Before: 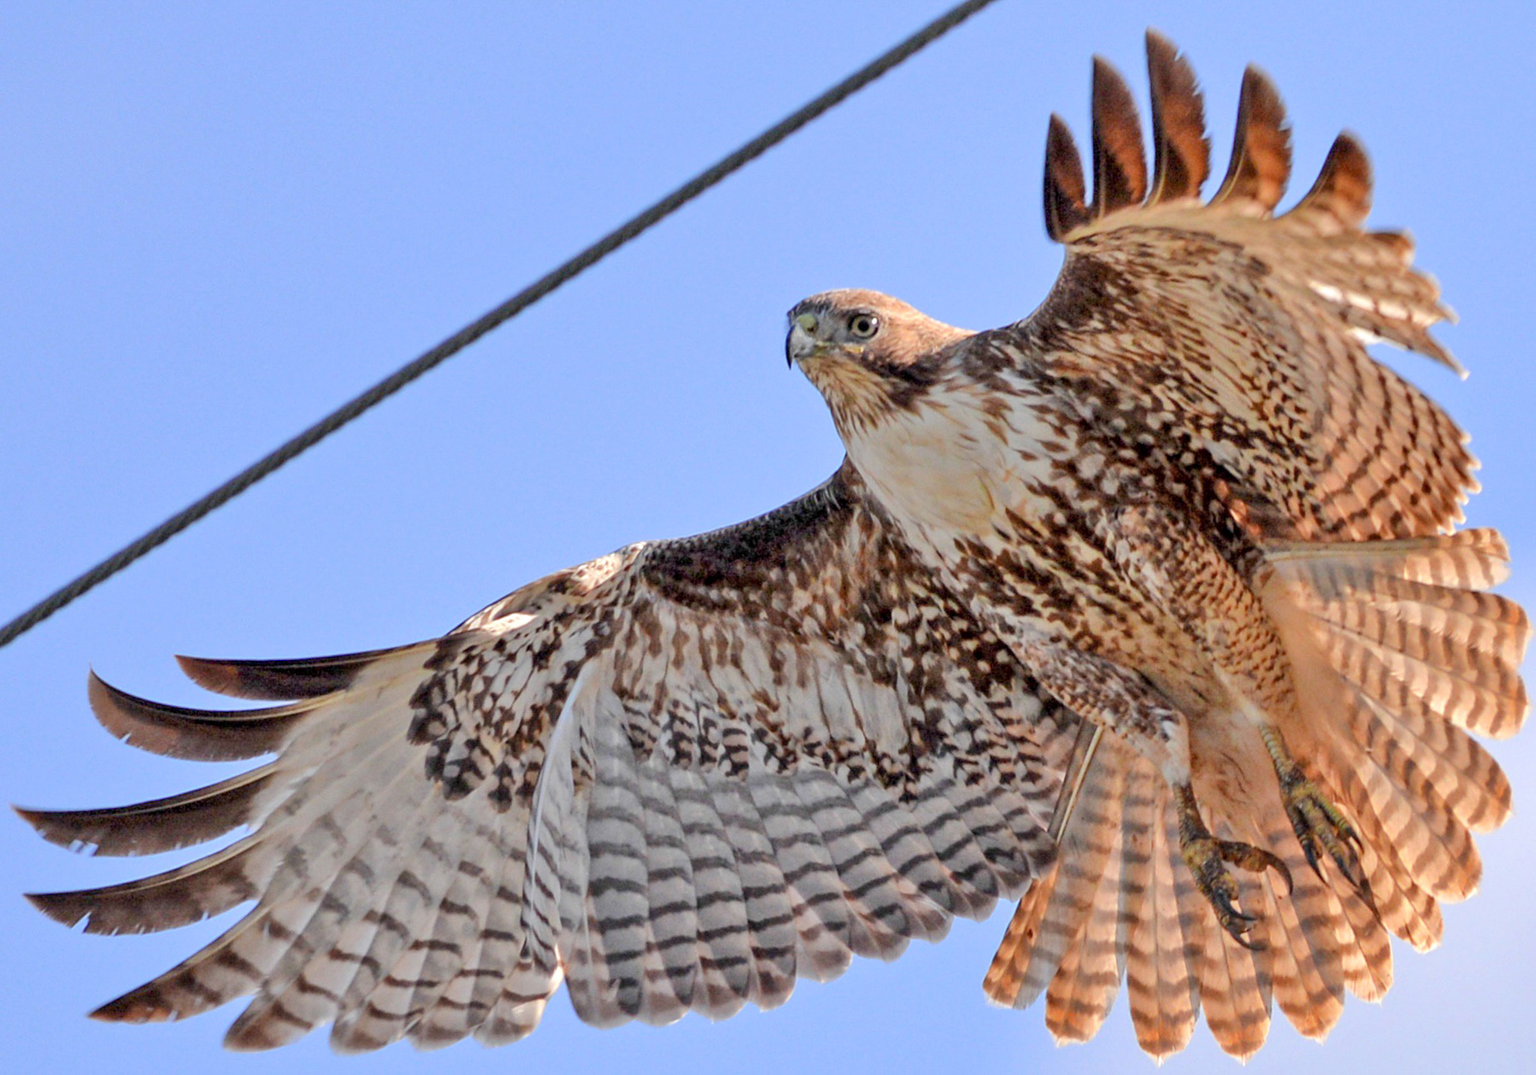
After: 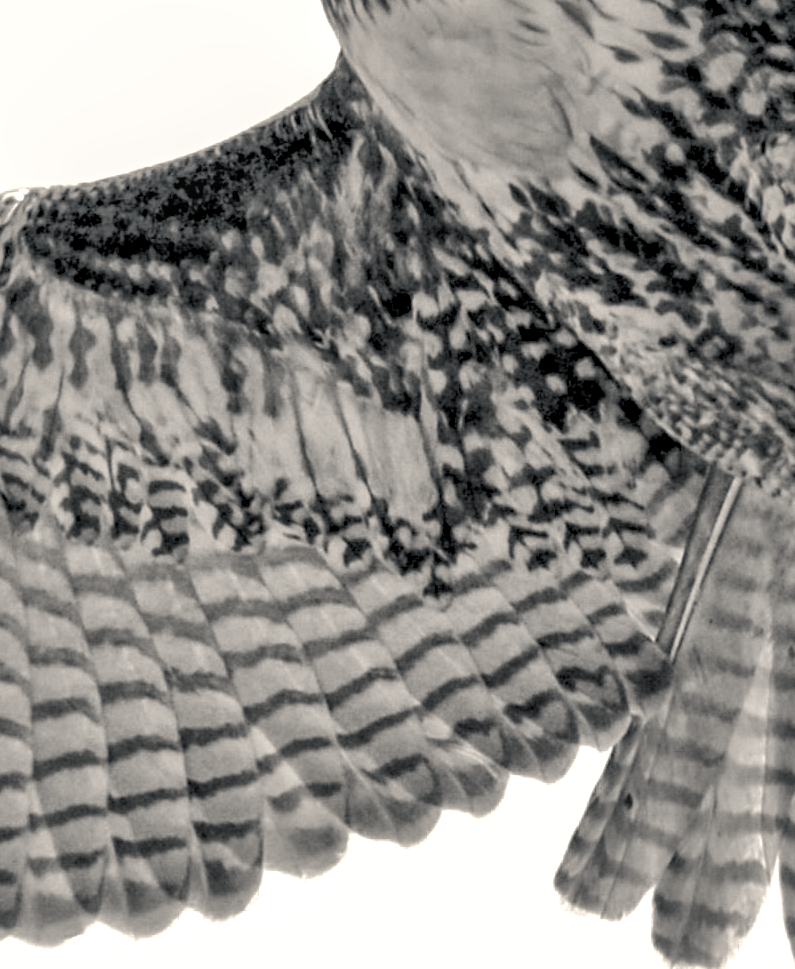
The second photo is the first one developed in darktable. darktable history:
color calibration: output gray [0.21, 0.42, 0.37, 0], gray › normalize channels true, illuminant same as pipeline (D50), adaptation XYZ, x 0.346, y 0.359, gamut compression 0
crop: left 40.878%, top 39.176%, right 25.993%, bottom 3.081%
white balance: red 0.766, blue 1.537
color zones: curves: ch0 [(0.254, 0.492) (0.724, 0.62)]; ch1 [(0.25, 0.528) (0.719, 0.796)]; ch2 [(0, 0.472) (0.25, 0.5) (0.73, 0.184)]
shadows and highlights: on, module defaults
color balance rgb: shadows lift › chroma 1%, shadows lift › hue 240.84°, highlights gain › chroma 2%, highlights gain › hue 73.2°, global offset › luminance -0.5%, perceptual saturation grading › global saturation 20%, perceptual saturation grading › highlights -25%, perceptual saturation grading › shadows 50%, global vibrance 15%
local contrast: on, module defaults
